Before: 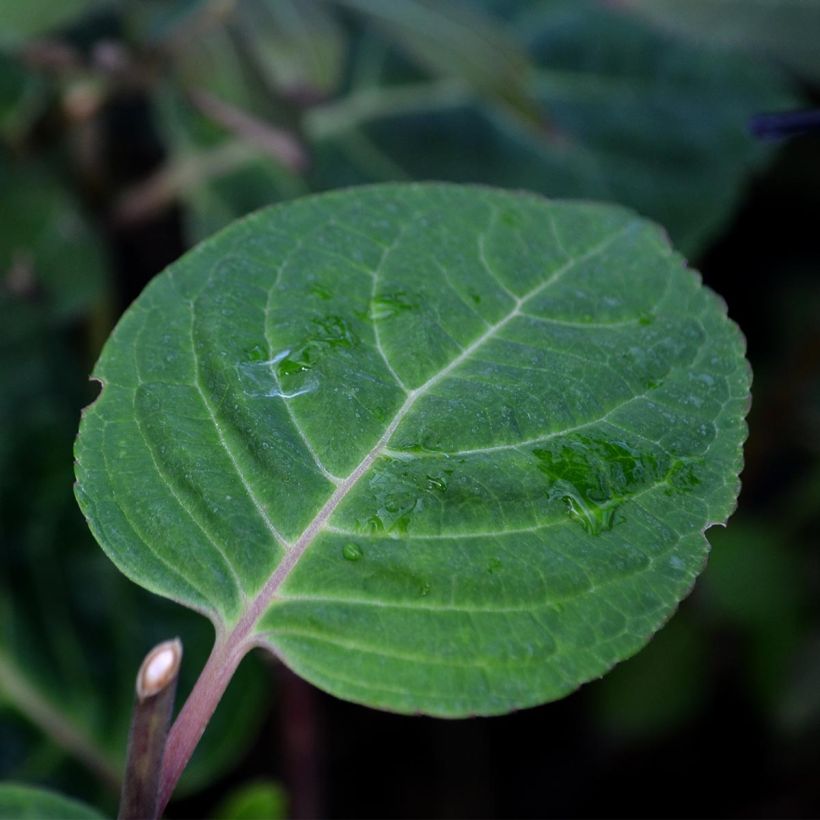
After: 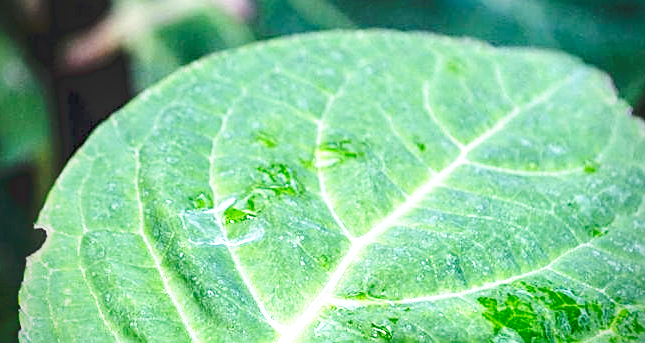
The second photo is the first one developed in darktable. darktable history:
crop: left 6.823%, top 18.549%, right 14.511%, bottom 39.591%
vignetting: saturation -0.018, unbound false
exposure: black level correction 0, exposure 1.197 EV, compensate highlight preservation false
tone equalizer: edges refinement/feathering 500, mask exposure compensation -1.57 EV, preserve details no
sharpen: on, module defaults
local contrast: on, module defaults
tone curve: curves: ch0 [(0, 0) (0.003, 0.037) (0.011, 0.061) (0.025, 0.104) (0.044, 0.145) (0.069, 0.145) (0.1, 0.127) (0.136, 0.175) (0.177, 0.207) (0.224, 0.252) (0.277, 0.341) (0.335, 0.446) (0.399, 0.554) (0.468, 0.658) (0.543, 0.757) (0.623, 0.843) (0.709, 0.919) (0.801, 0.958) (0.898, 0.975) (1, 1)], preserve colors none
